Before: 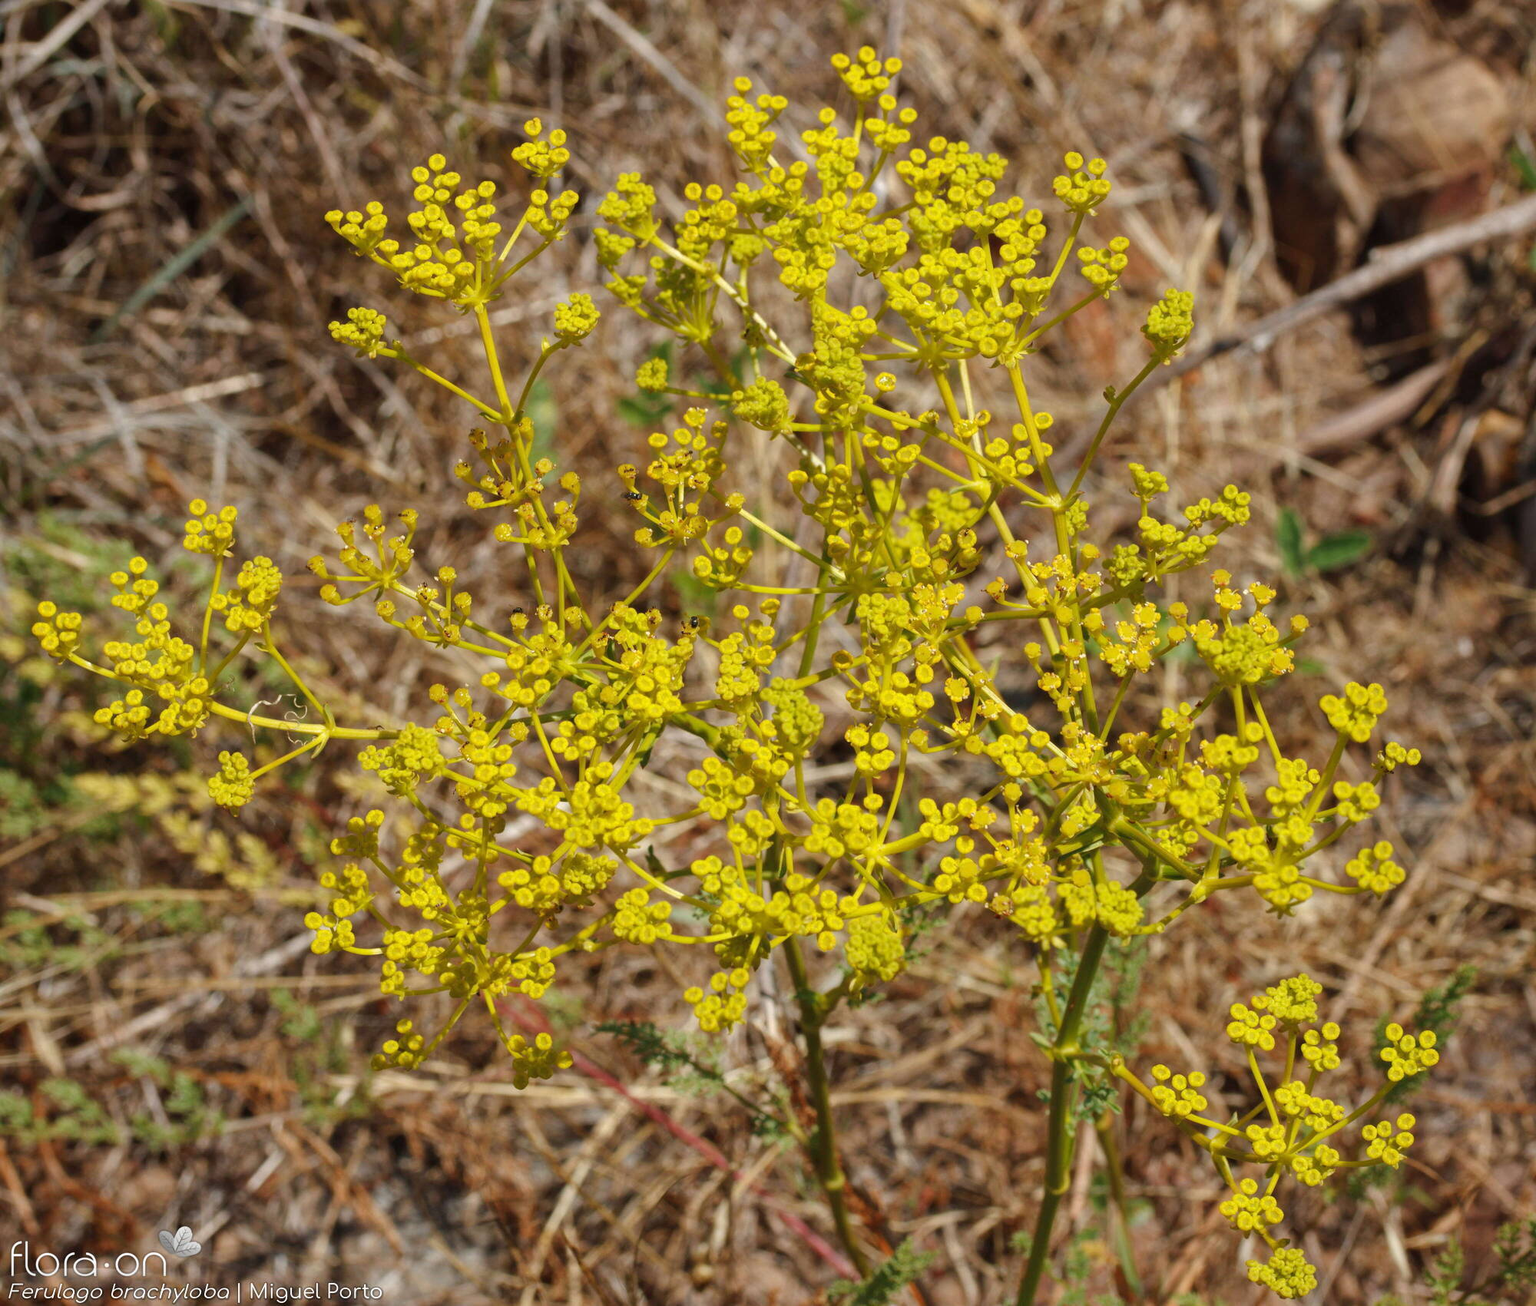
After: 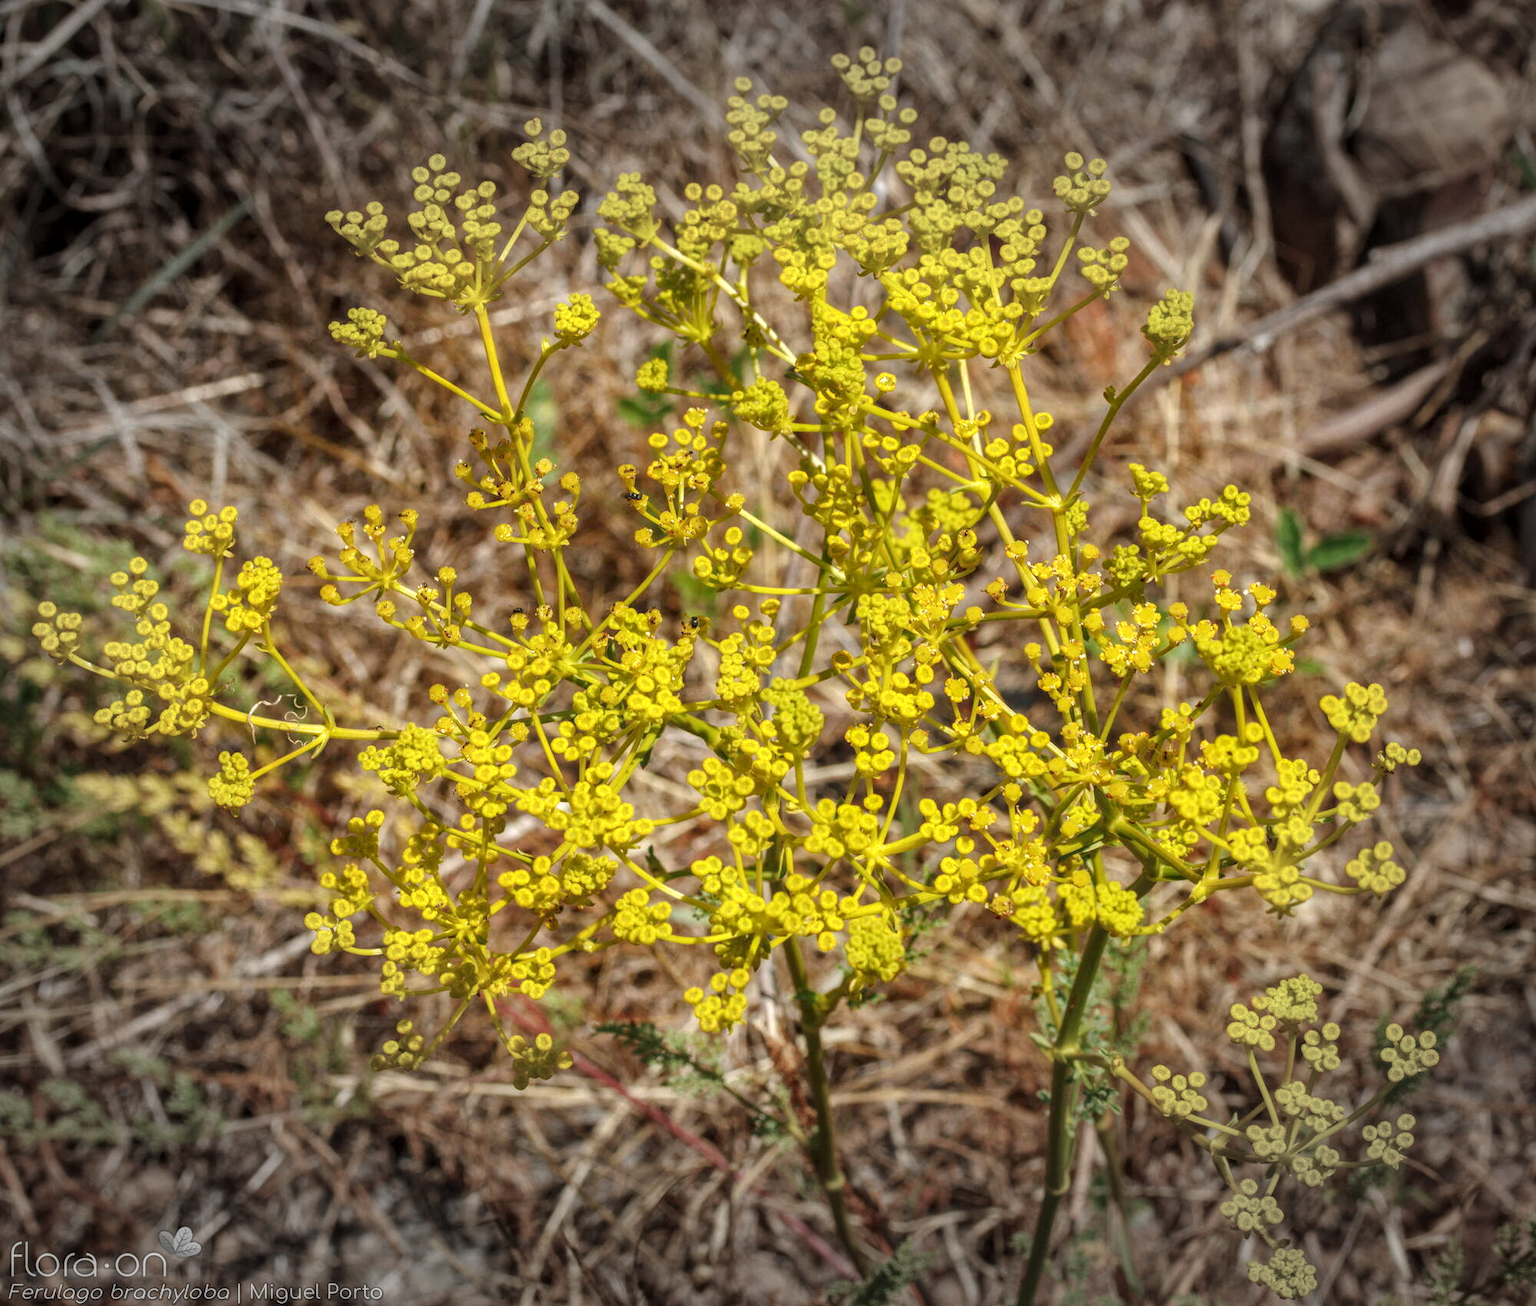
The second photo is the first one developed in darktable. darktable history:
exposure: exposure 0.202 EV, compensate exposure bias true, compensate highlight preservation false
vignetting: fall-off start 71%, width/height ratio 1.333, unbound false
local contrast: highlights 4%, shadows 5%, detail 133%
